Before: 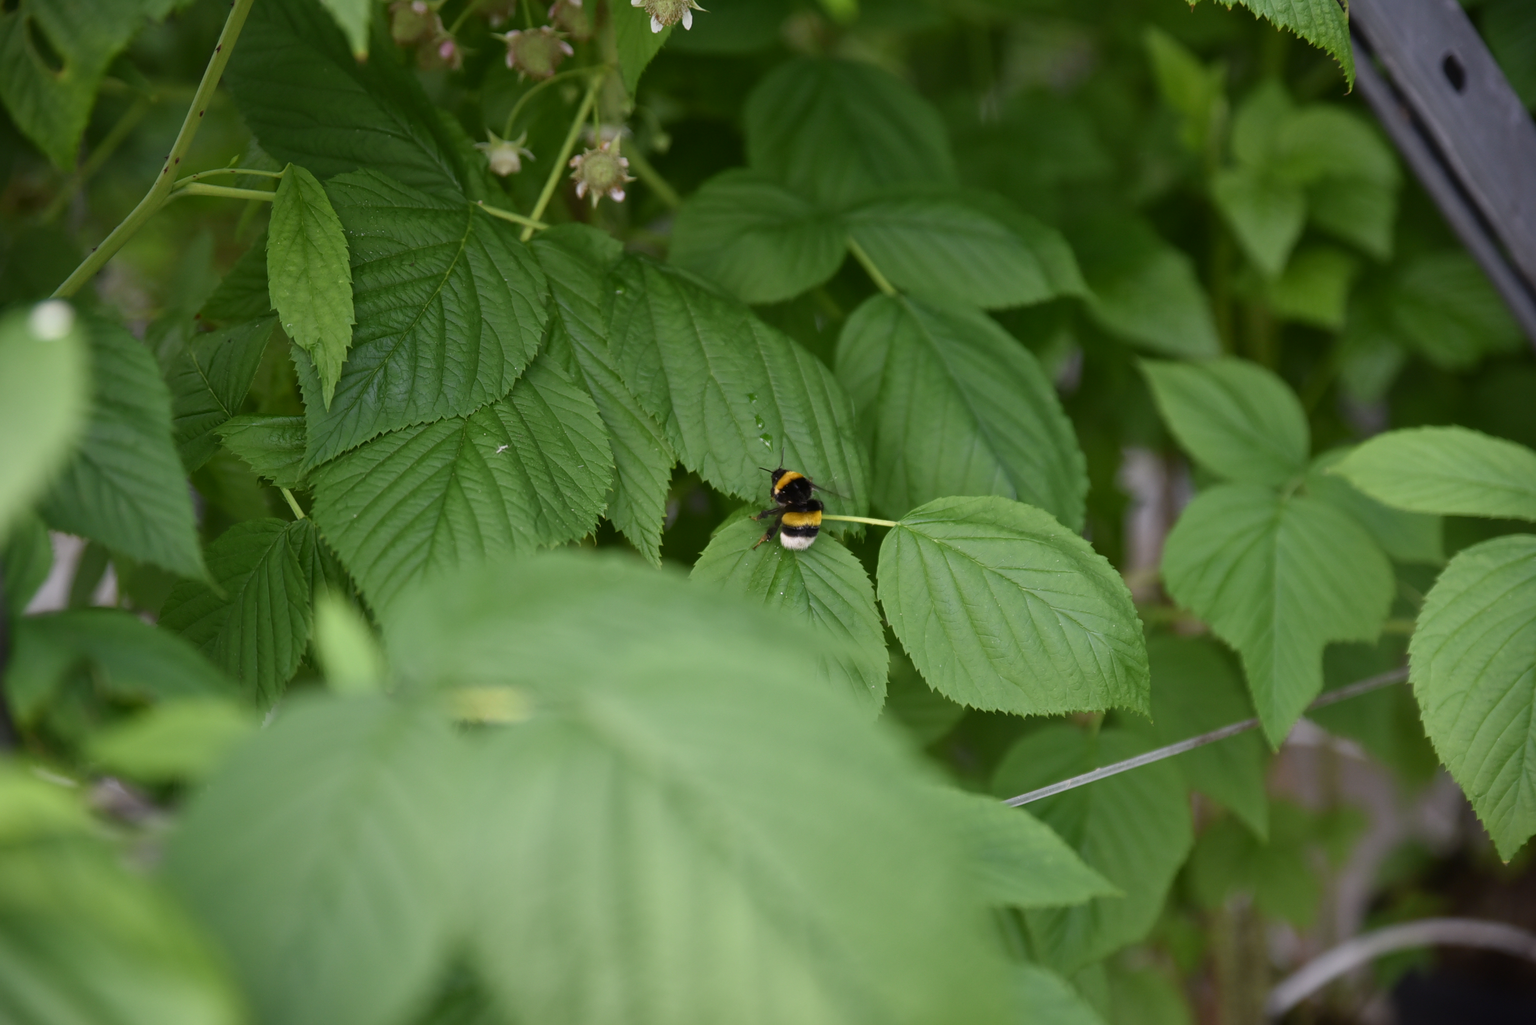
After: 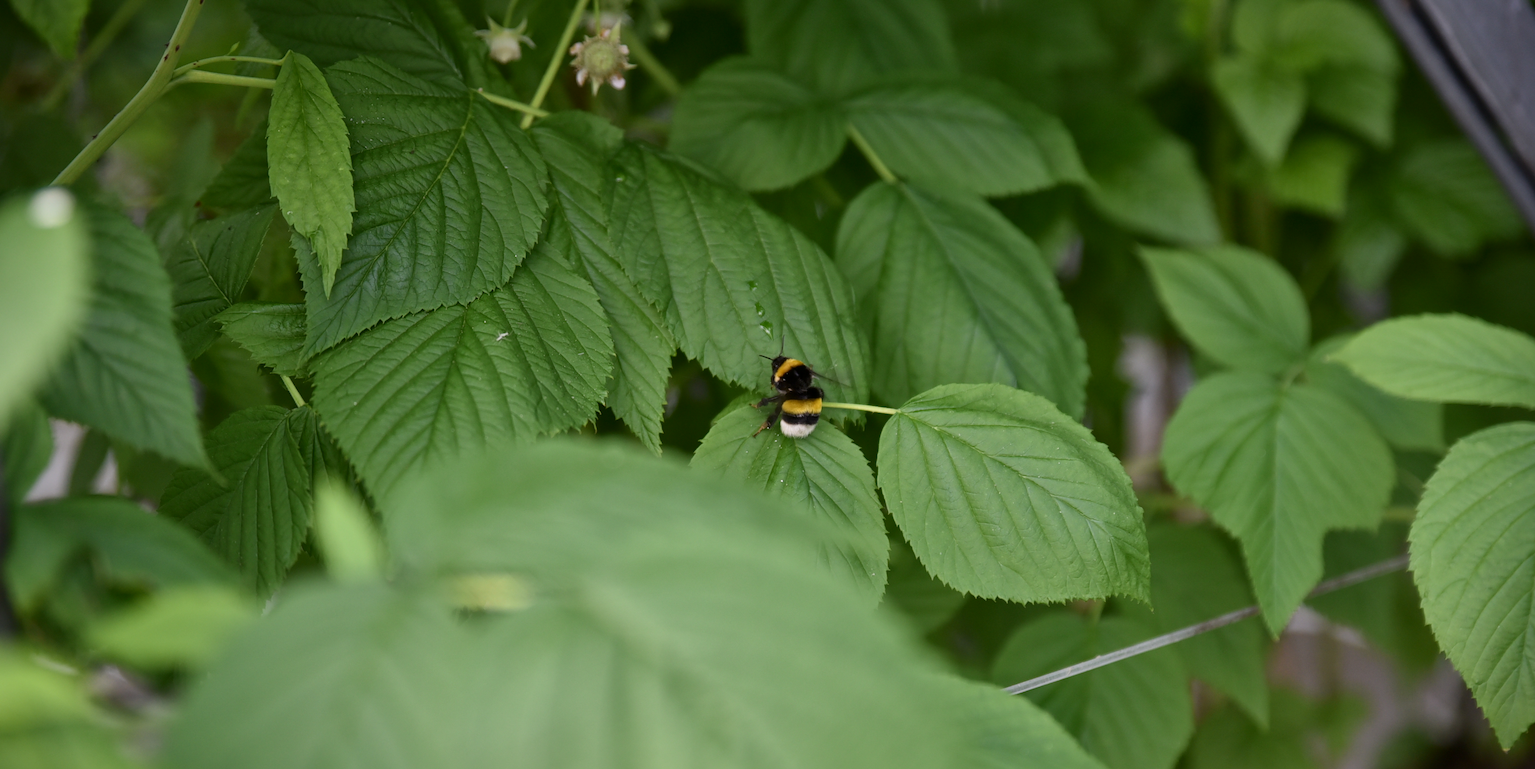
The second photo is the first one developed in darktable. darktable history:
shadows and highlights: shadows -20, white point adjustment -2, highlights -35
local contrast: mode bilateral grid, contrast 20, coarseness 50, detail 120%, midtone range 0.2
crop: top 11.038%, bottom 13.962%
